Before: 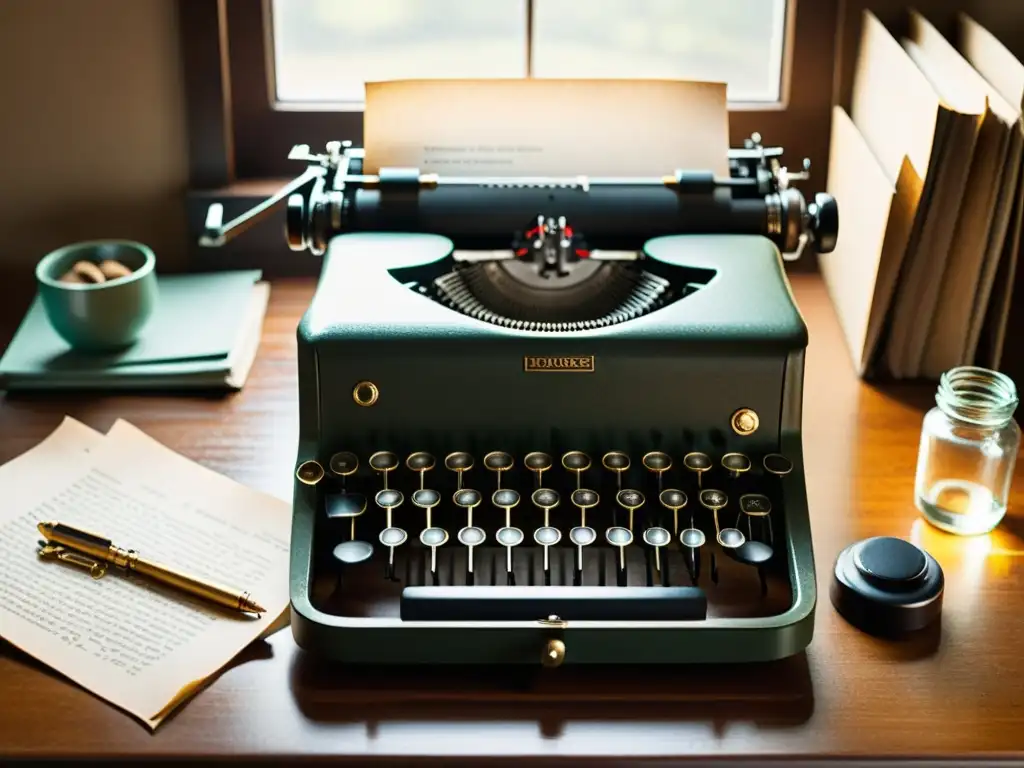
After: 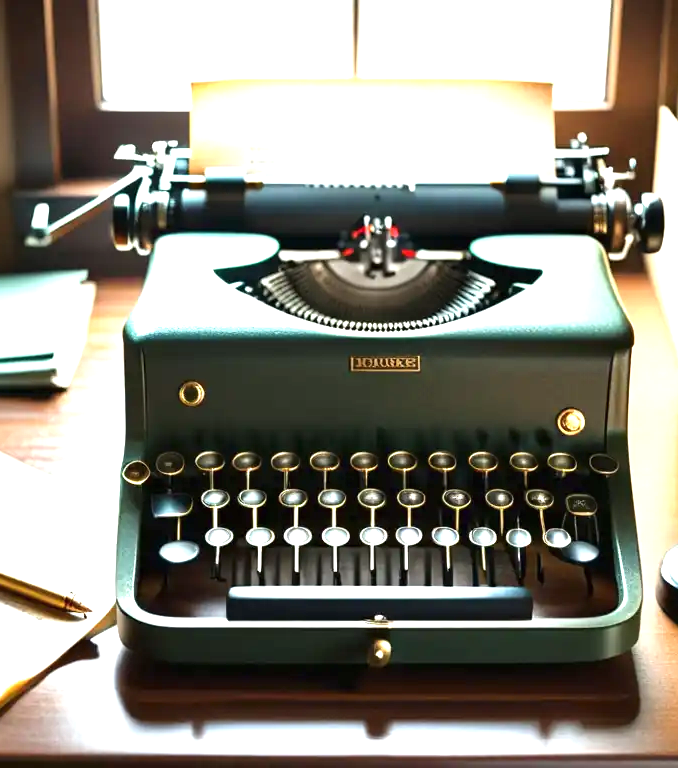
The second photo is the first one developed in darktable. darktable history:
exposure: black level correction 0, exposure 1.106 EV, compensate exposure bias true, compensate highlight preservation false
crop: left 17.05%, right 16.72%
